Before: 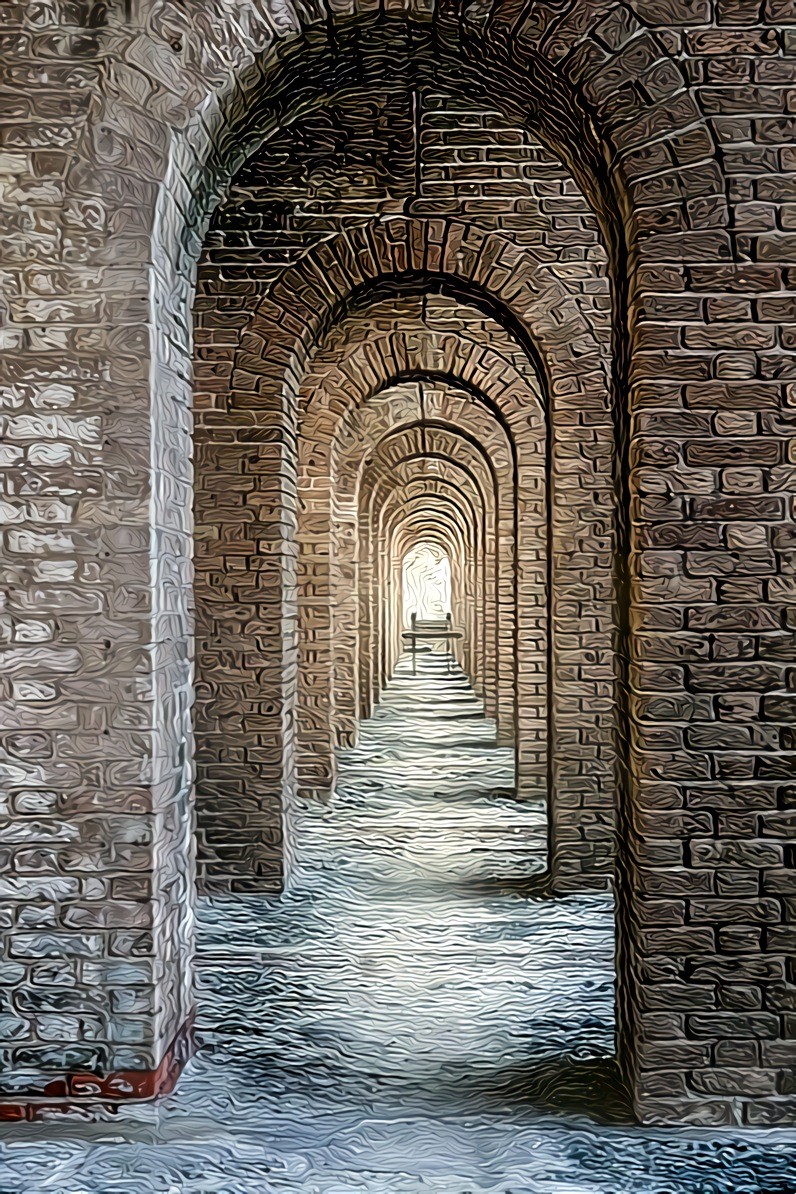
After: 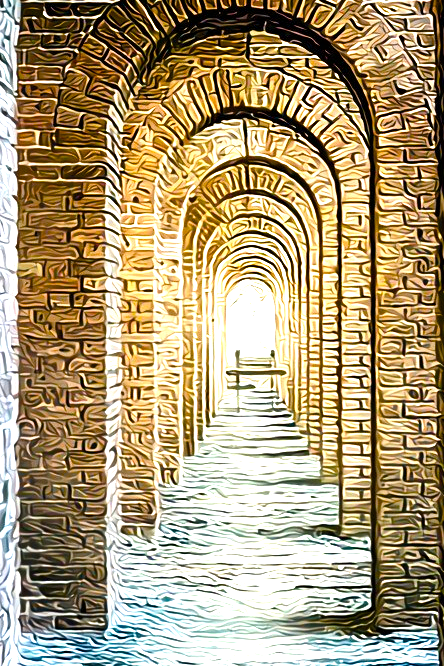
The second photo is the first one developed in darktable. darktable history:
exposure: exposure 0.574 EV, compensate highlight preservation false
crop and rotate: left 22.13%, top 22.054%, right 22.026%, bottom 22.102%
tone equalizer: -8 EV -0.417 EV, -7 EV -0.389 EV, -6 EV -0.333 EV, -5 EV -0.222 EV, -3 EV 0.222 EV, -2 EV 0.333 EV, -1 EV 0.389 EV, +0 EV 0.417 EV, edges refinement/feathering 500, mask exposure compensation -1.57 EV, preserve details no
color balance rgb: linear chroma grading › global chroma 25%, perceptual saturation grading › global saturation 45%, perceptual saturation grading › highlights -50%, perceptual saturation grading › shadows 30%, perceptual brilliance grading › global brilliance 18%, global vibrance 40%
